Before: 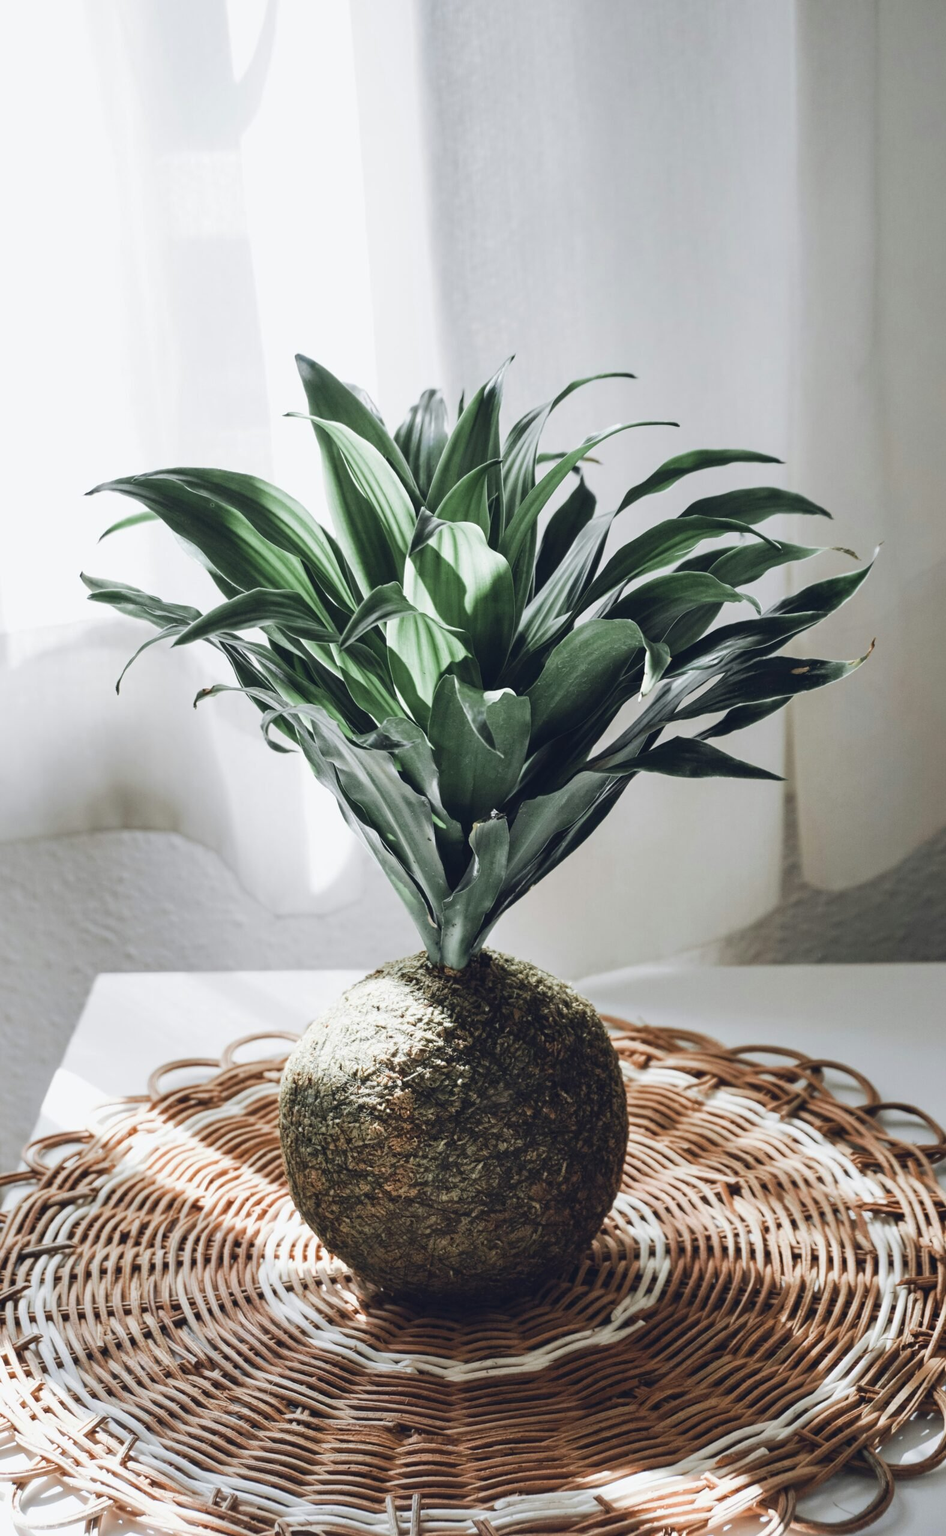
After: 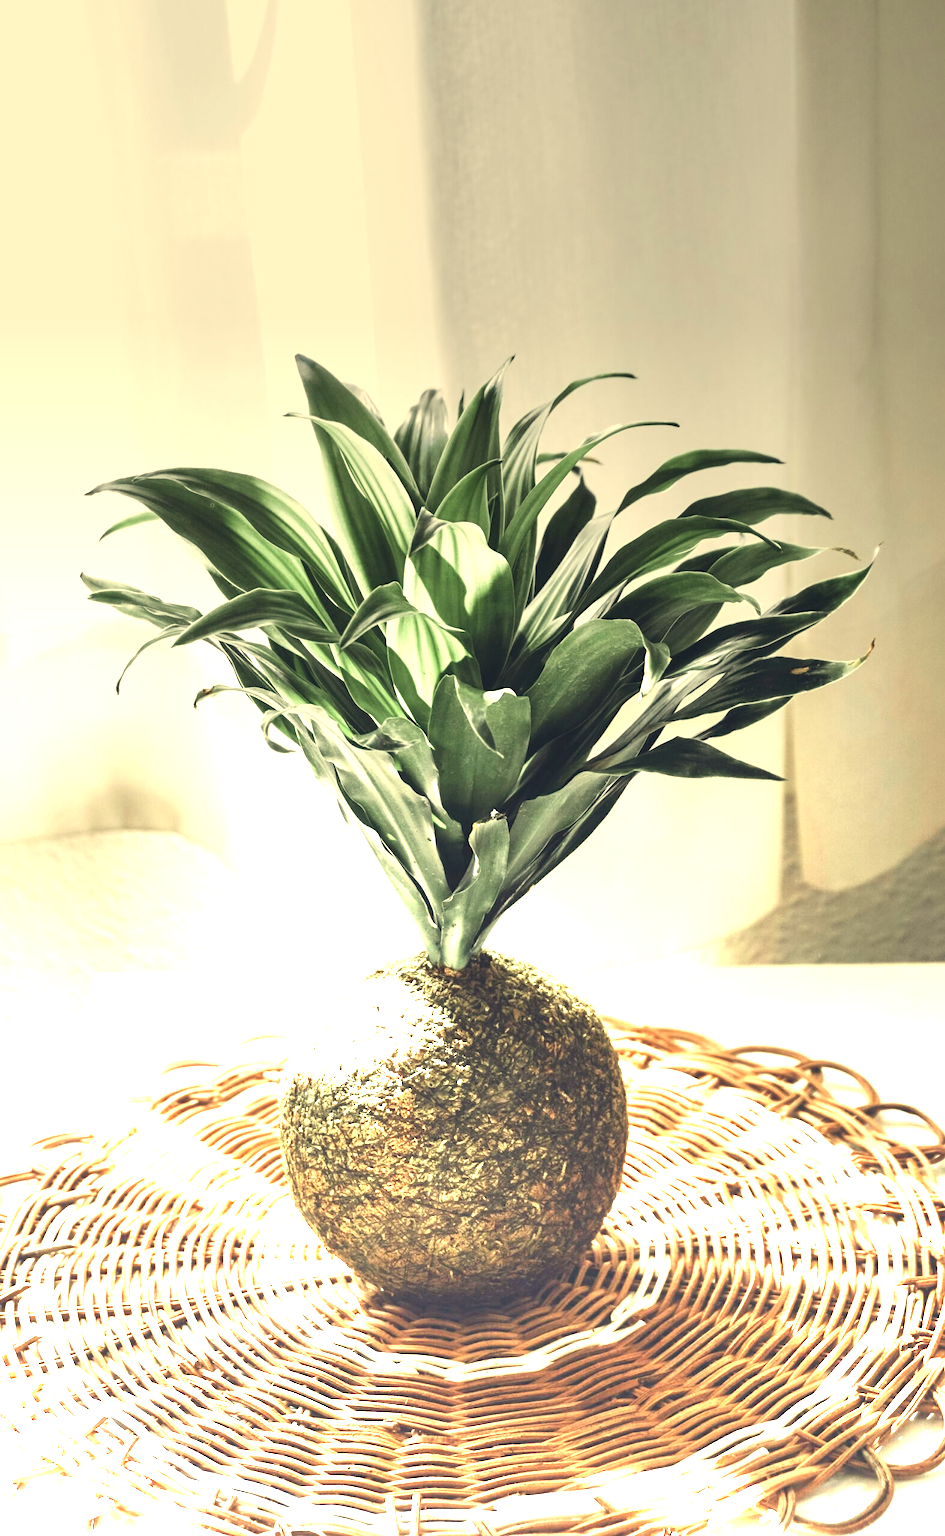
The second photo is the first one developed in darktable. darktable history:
white balance: red 1.08, blue 0.791
graduated density: density -3.9 EV
